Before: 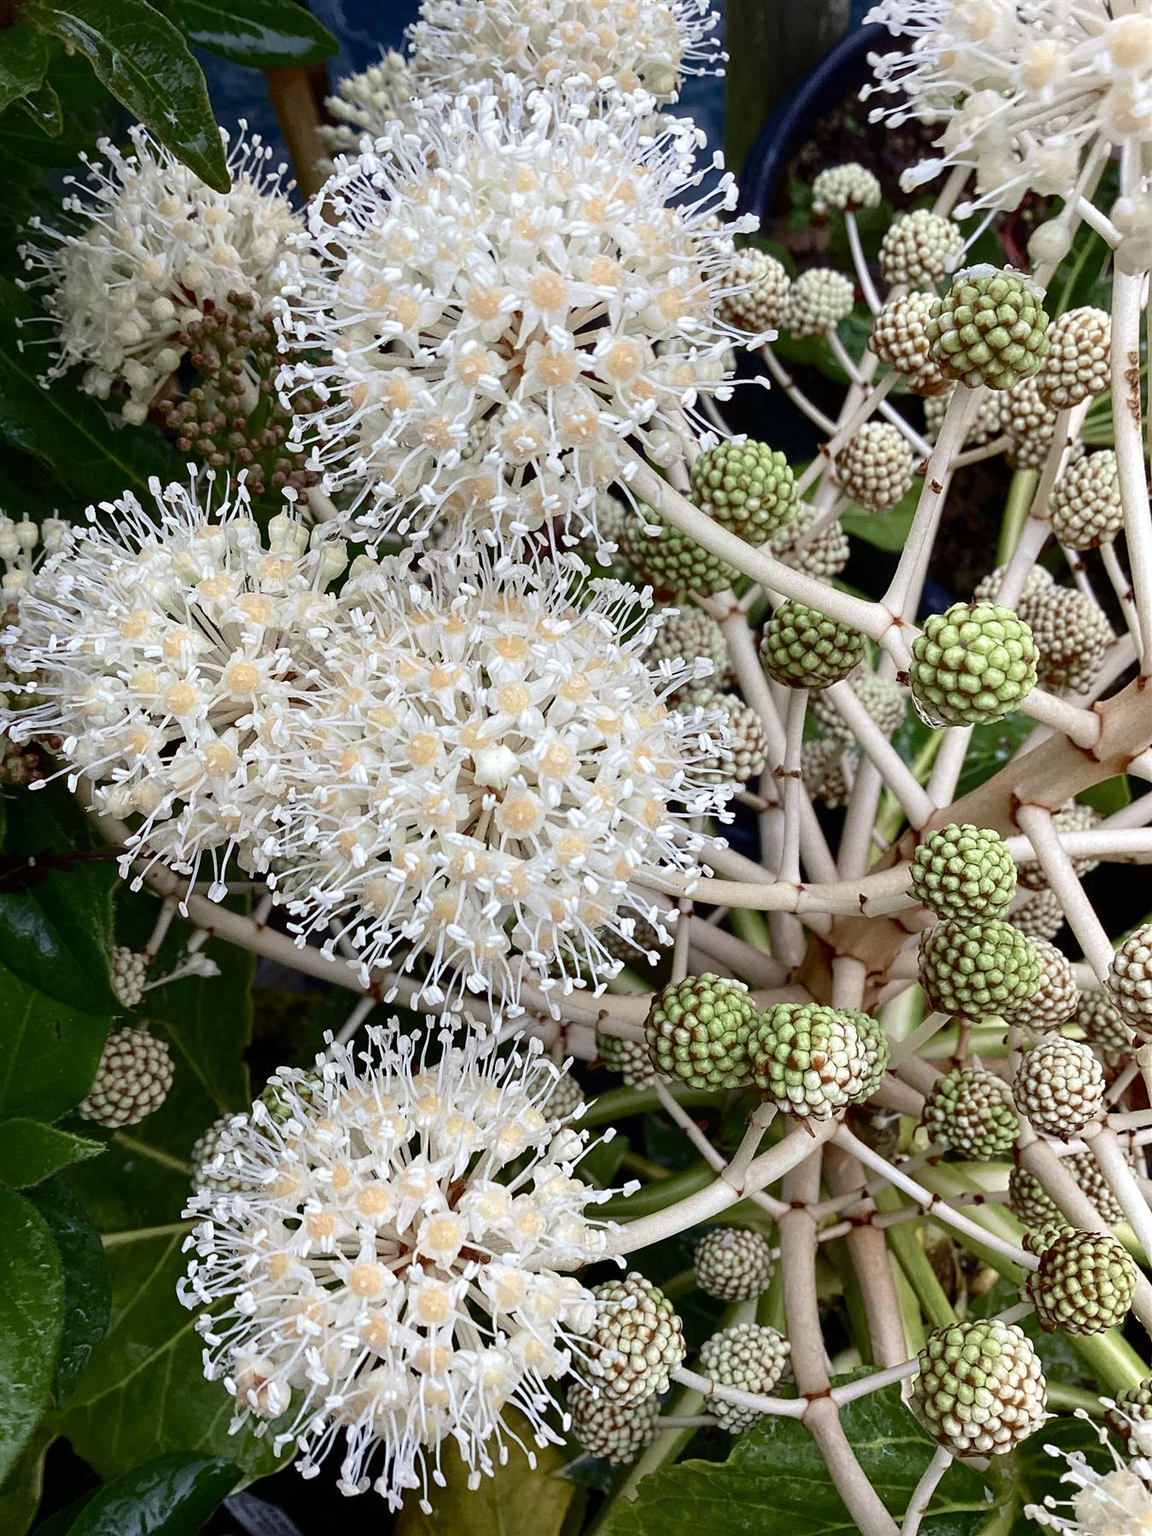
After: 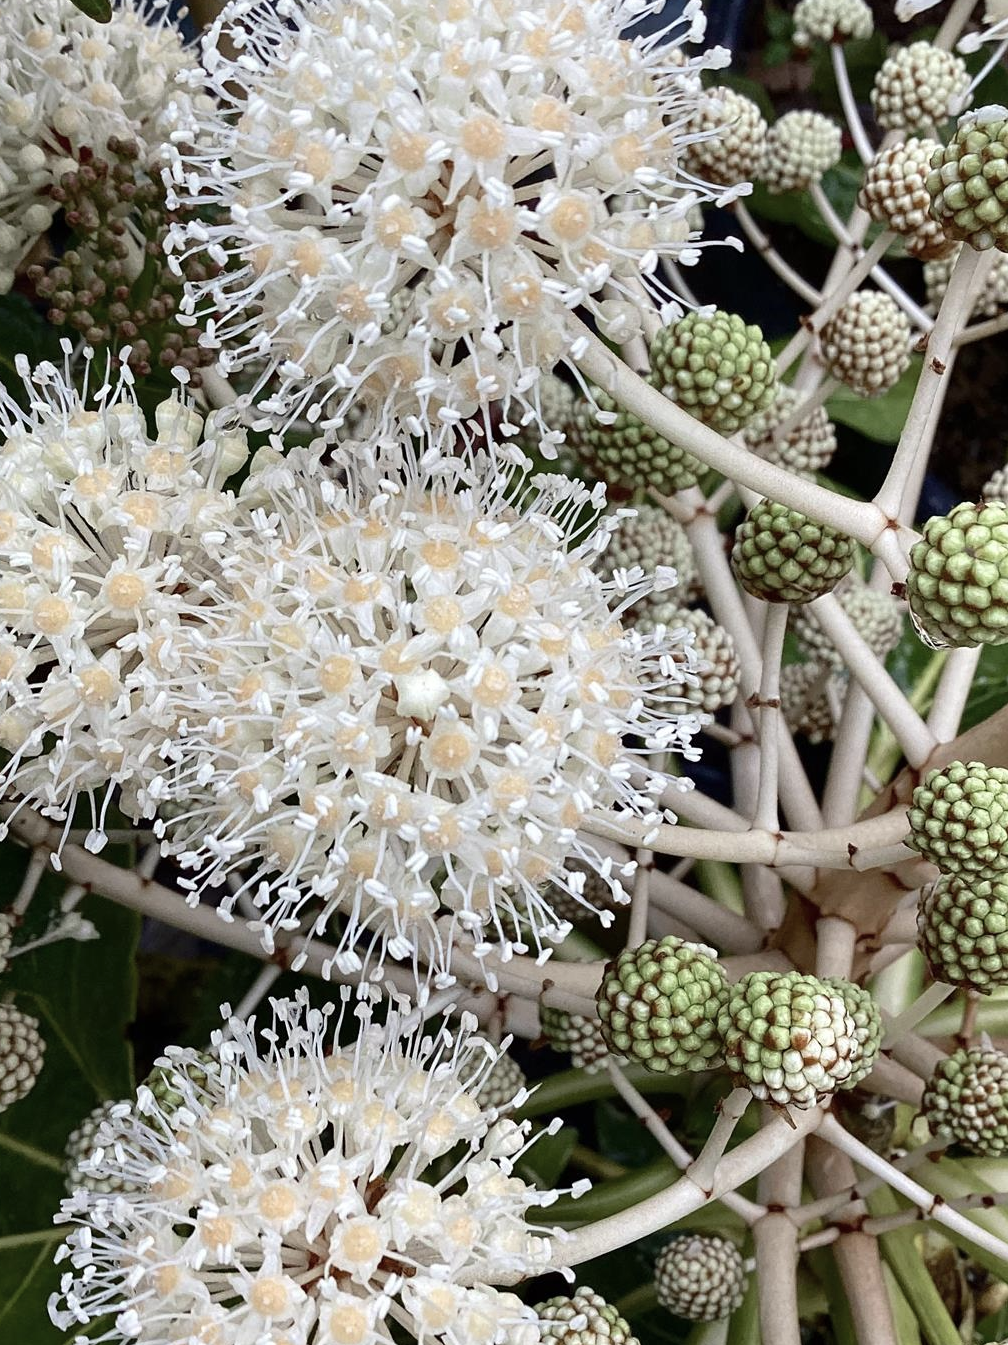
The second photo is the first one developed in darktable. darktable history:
color correction: saturation 0.8
crop and rotate: left 11.831%, top 11.346%, right 13.429%, bottom 13.899%
